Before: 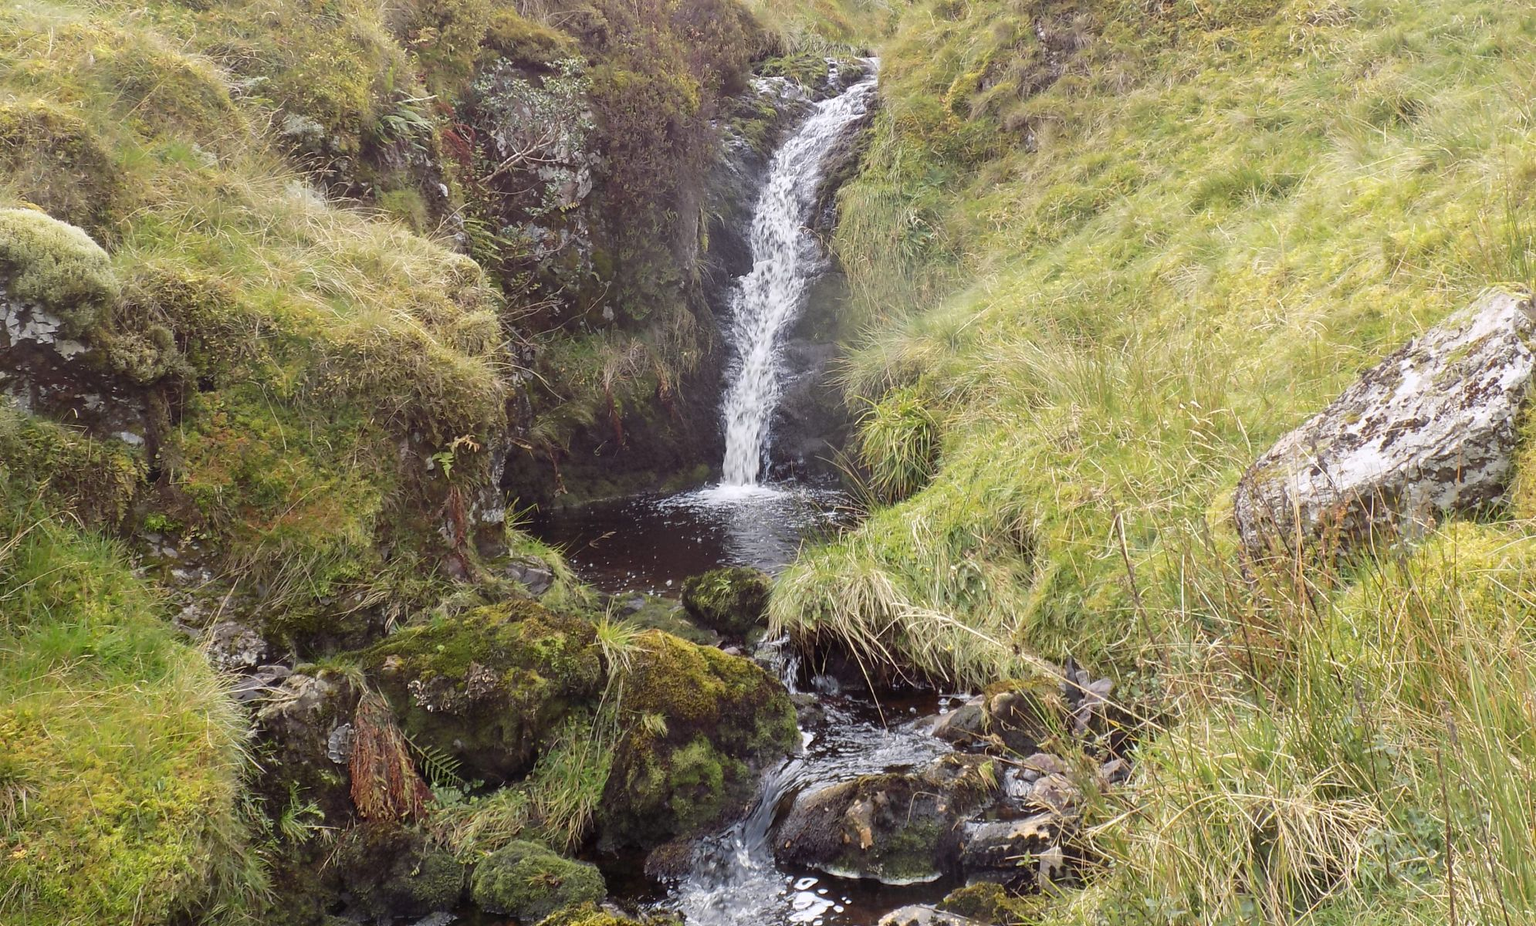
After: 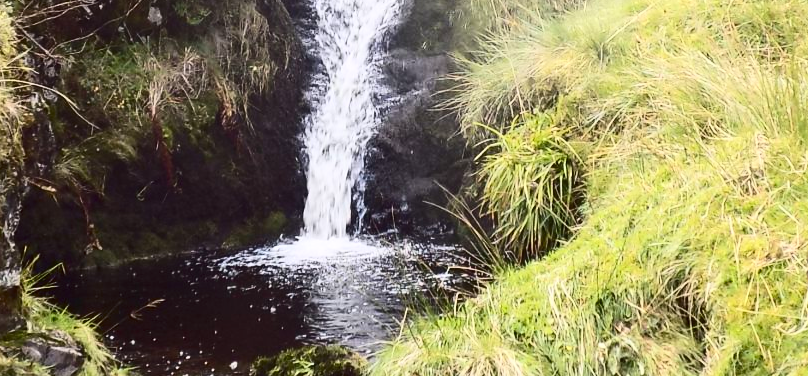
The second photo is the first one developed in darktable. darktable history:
crop: left 31.846%, top 32.517%, right 27.502%, bottom 36.113%
contrast brightness saturation: contrast 0.407, brightness 0.051, saturation 0.257
